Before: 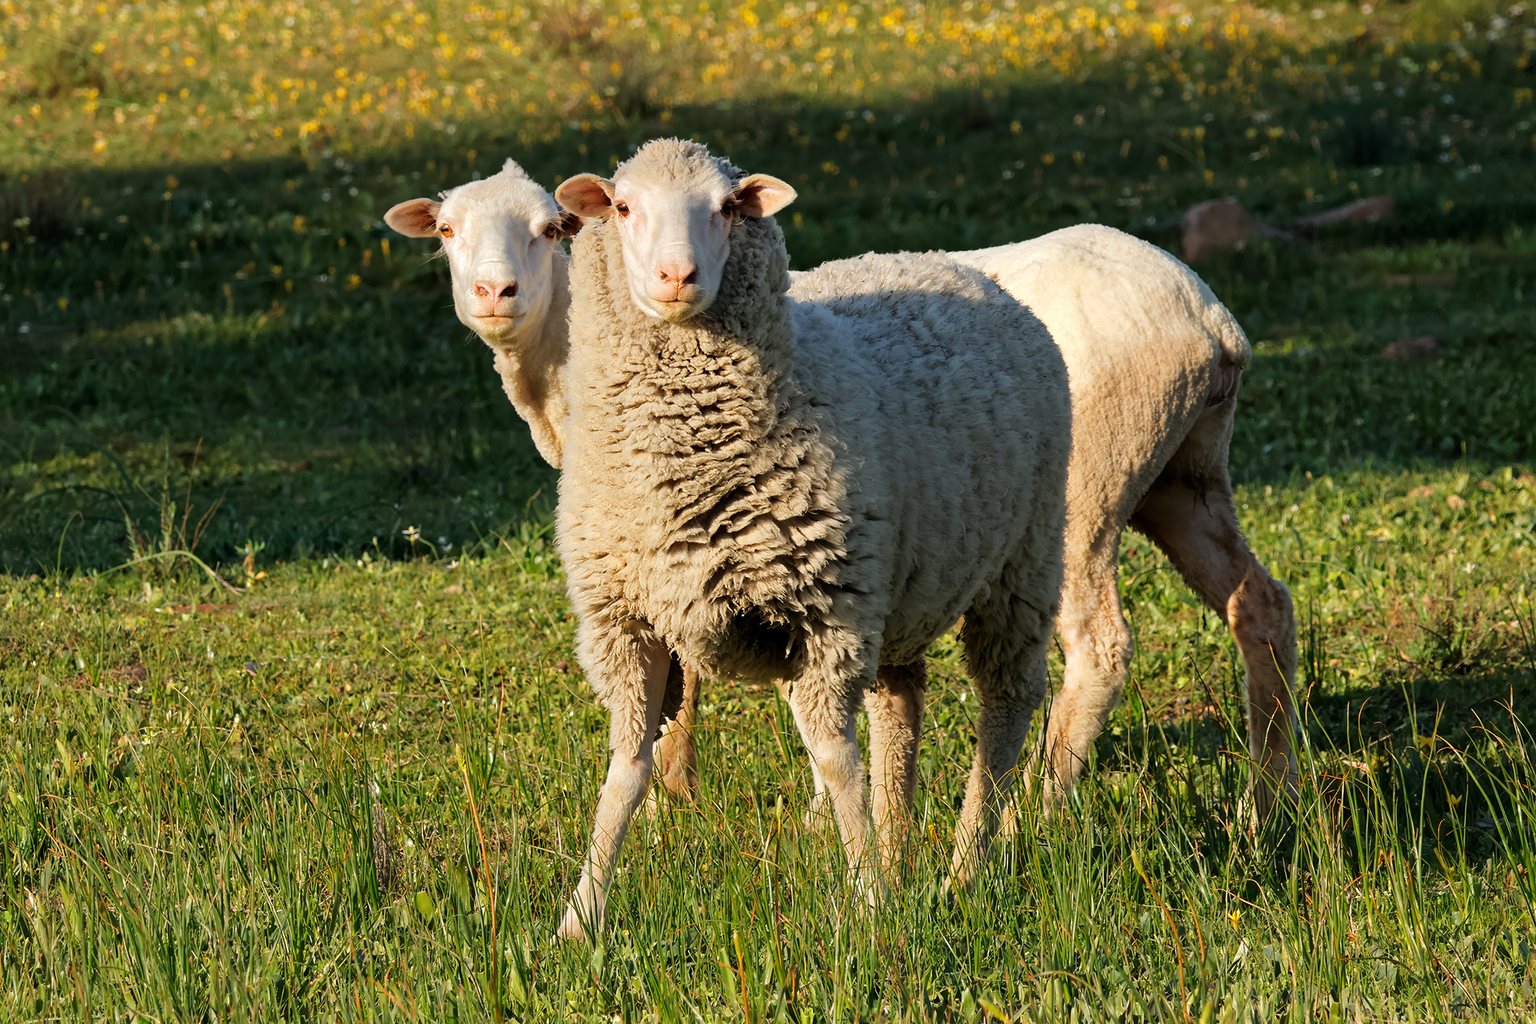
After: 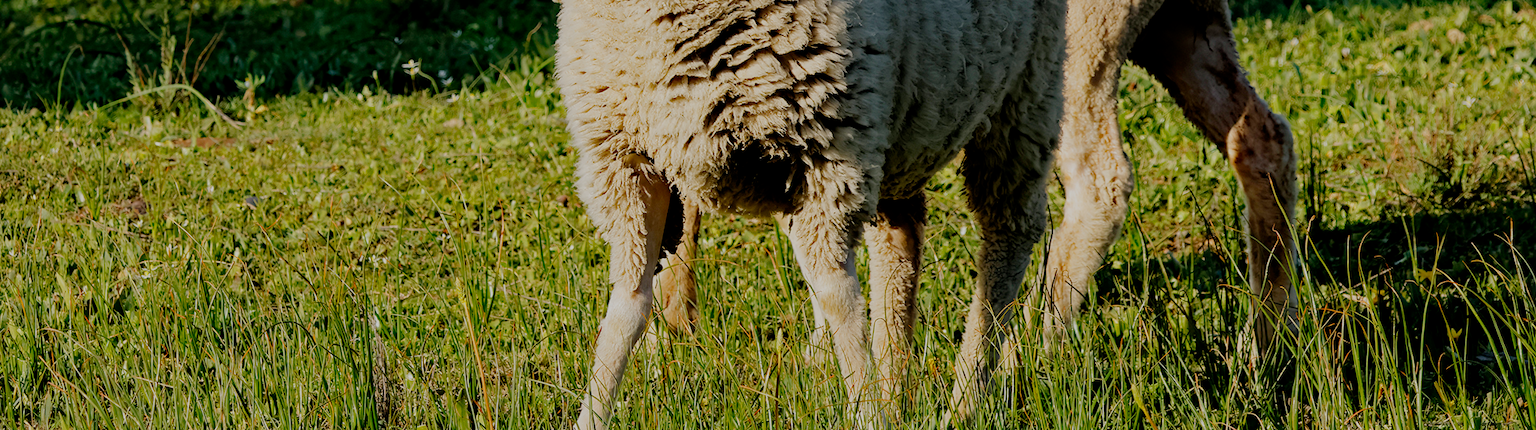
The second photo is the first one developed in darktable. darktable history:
crop: top 45.551%, bottom 12.262%
filmic rgb: middle gray luminance 18%, black relative exposure -7.5 EV, white relative exposure 8.5 EV, threshold 6 EV, target black luminance 0%, hardness 2.23, latitude 18.37%, contrast 0.878, highlights saturation mix 5%, shadows ↔ highlights balance 10.15%, add noise in highlights 0, preserve chrominance no, color science v3 (2019), use custom middle-gray values true, iterations of high-quality reconstruction 0, contrast in highlights soft, enable highlight reconstruction true
haze removal: compatibility mode true, adaptive false
